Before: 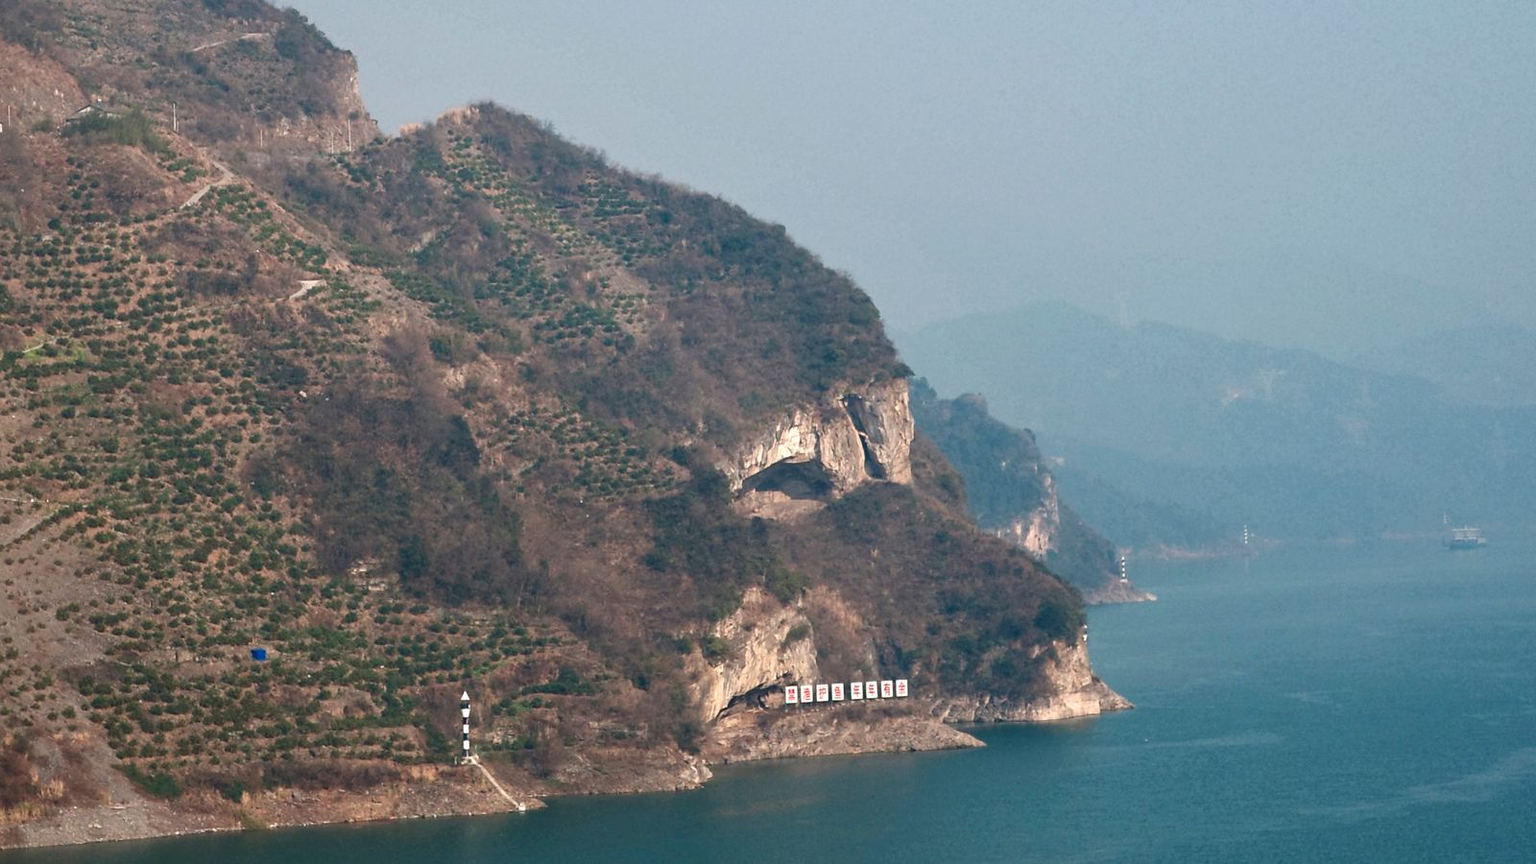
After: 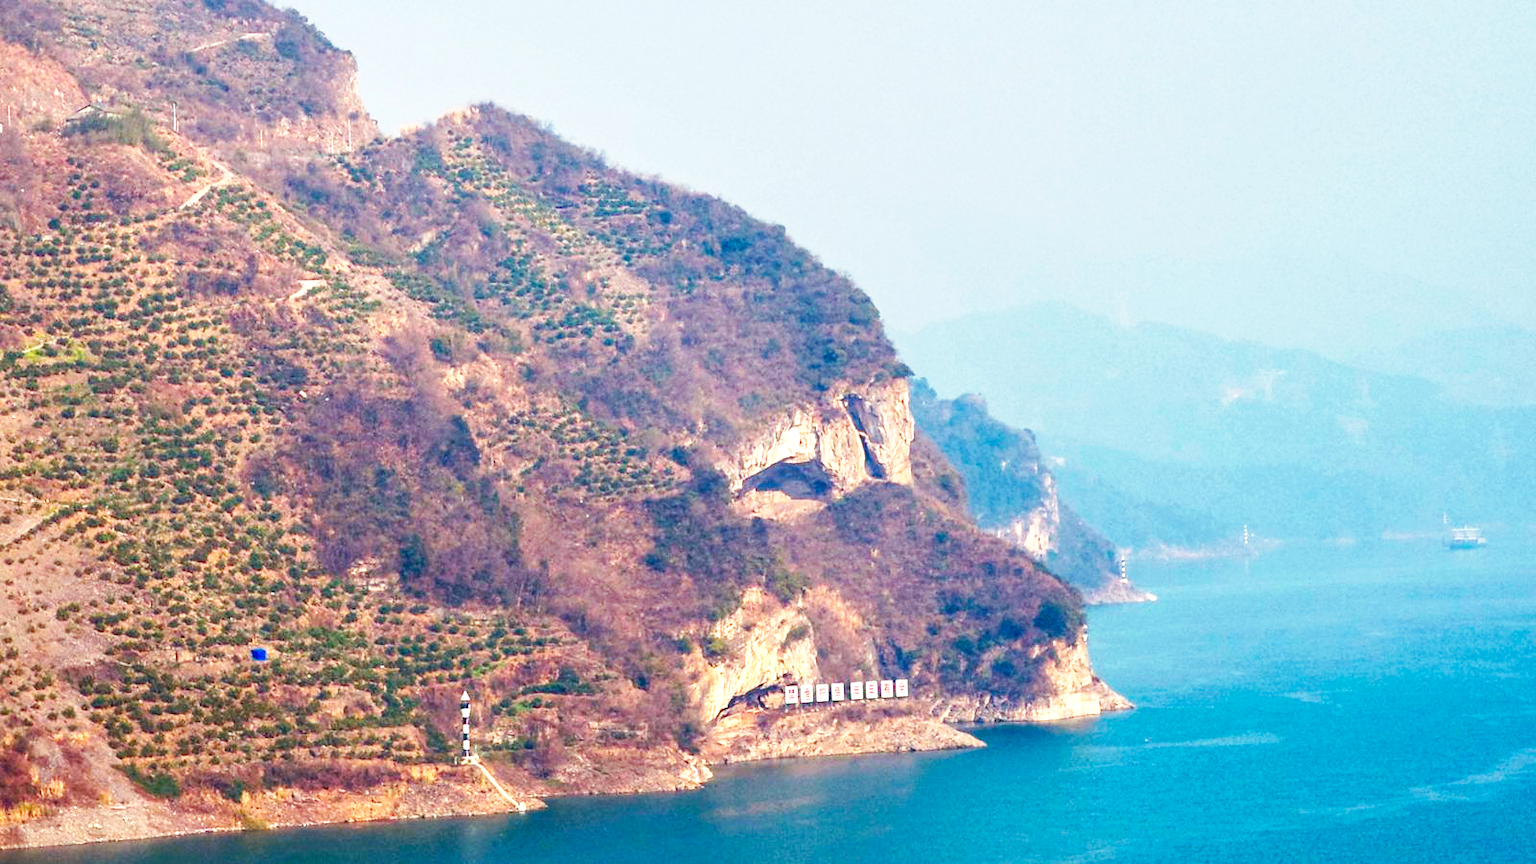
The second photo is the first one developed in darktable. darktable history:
local contrast: on, module defaults
base curve: curves: ch0 [(0, 0) (0.018, 0.026) (0.143, 0.37) (0.33, 0.731) (0.458, 0.853) (0.735, 0.965) (0.905, 0.986) (1, 1)], preserve colors none
color balance rgb: shadows lift › luminance 0.46%, shadows lift › chroma 6.819%, shadows lift › hue 302.73°, highlights gain › luminance 6.575%, highlights gain › chroma 1.297%, highlights gain › hue 88.68°, shadows fall-off 101.252%, perceptual saturation grading › global saturation 31.047%, mask middle-gray fulcrum 21.986%, global vibrance 40.065%
